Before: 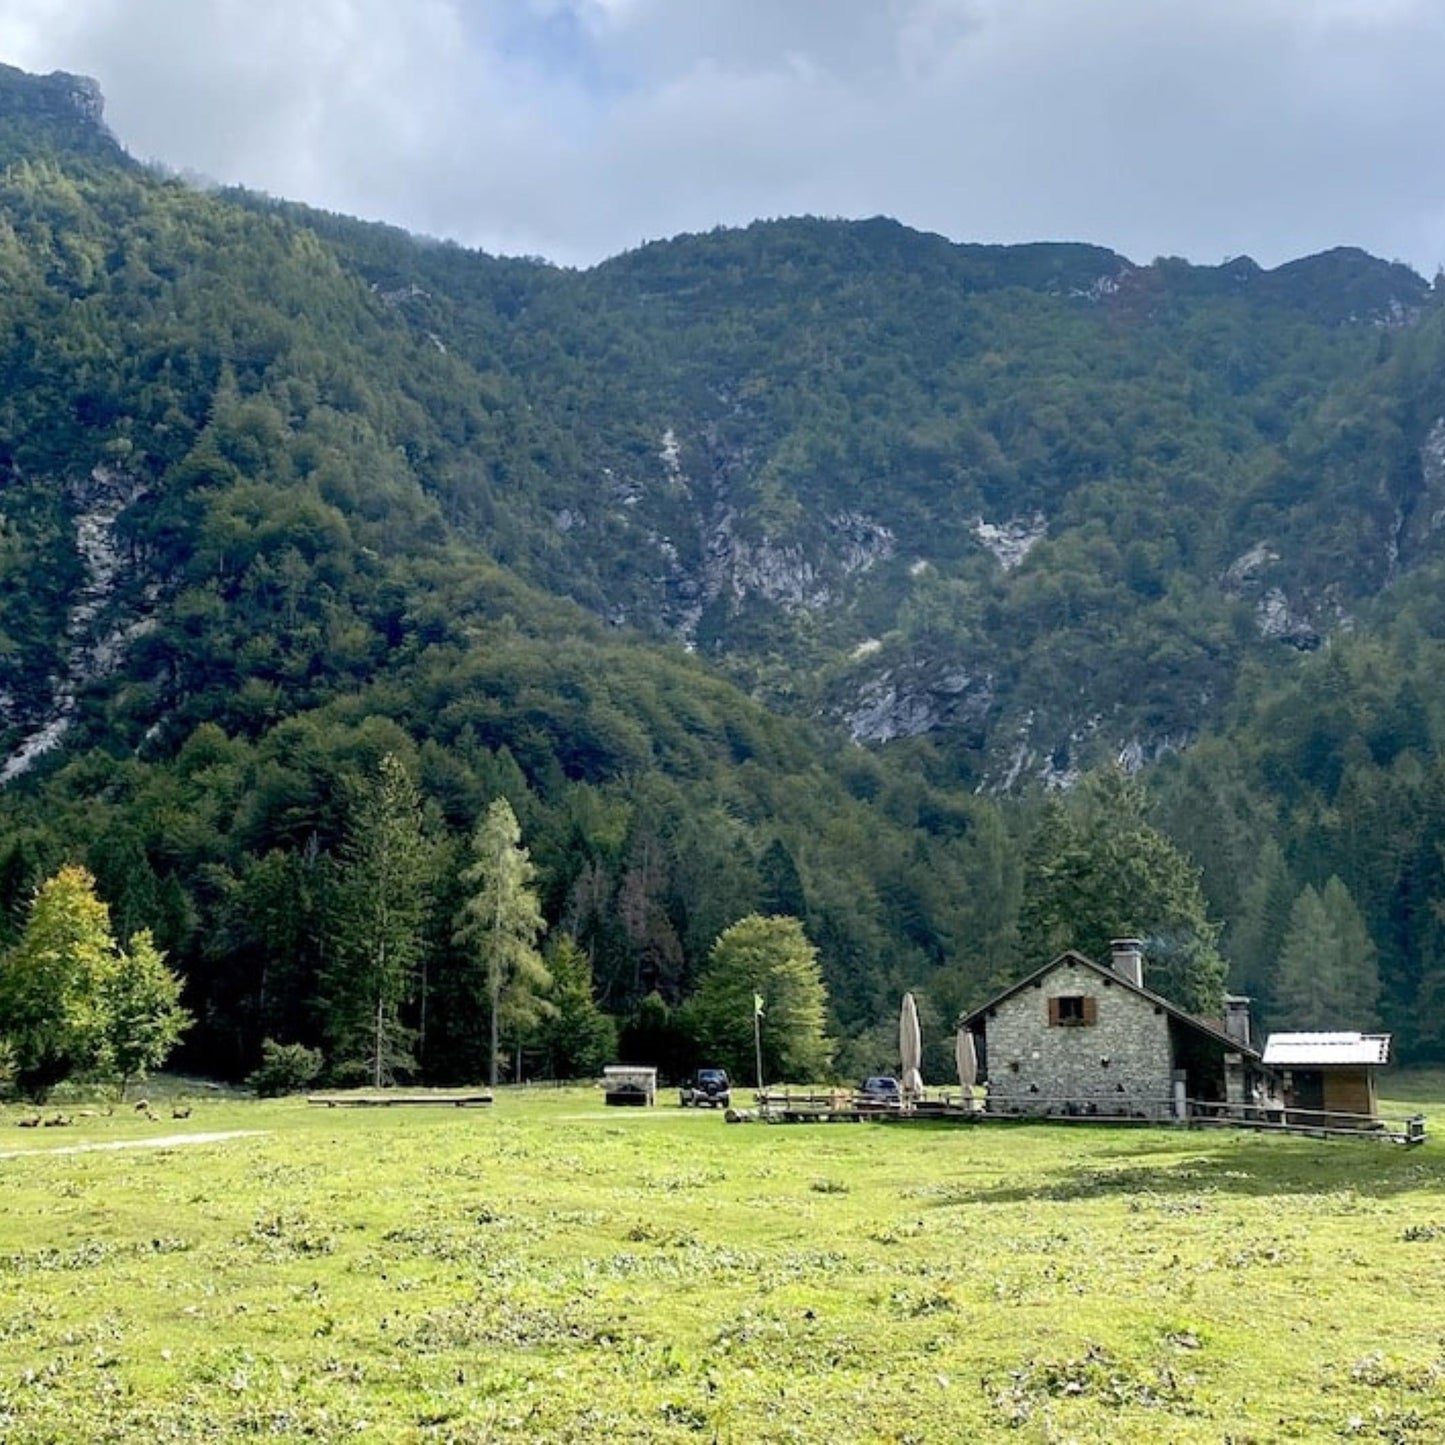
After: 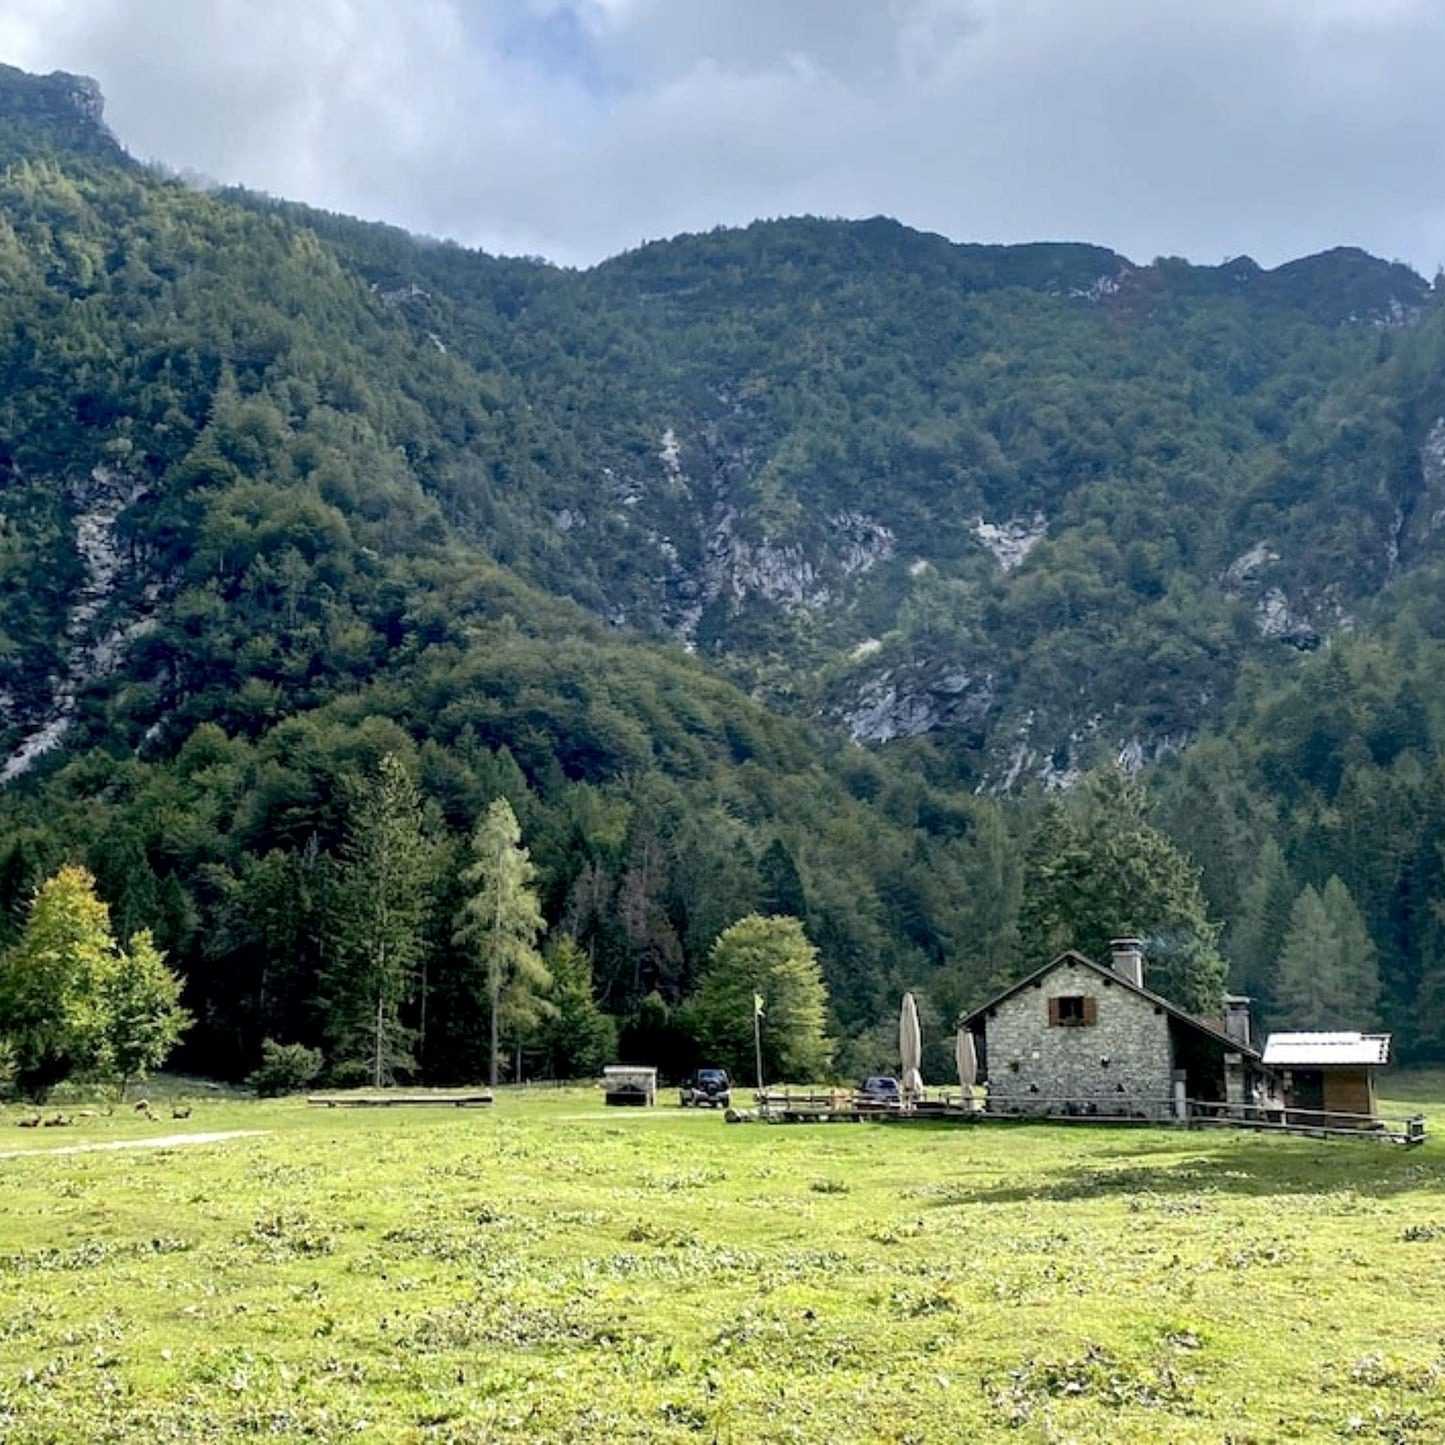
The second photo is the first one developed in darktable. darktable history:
local contrast: mode bilateral grid, contrast 20, coarseness 50, detail 130%, midtone range 0.2
